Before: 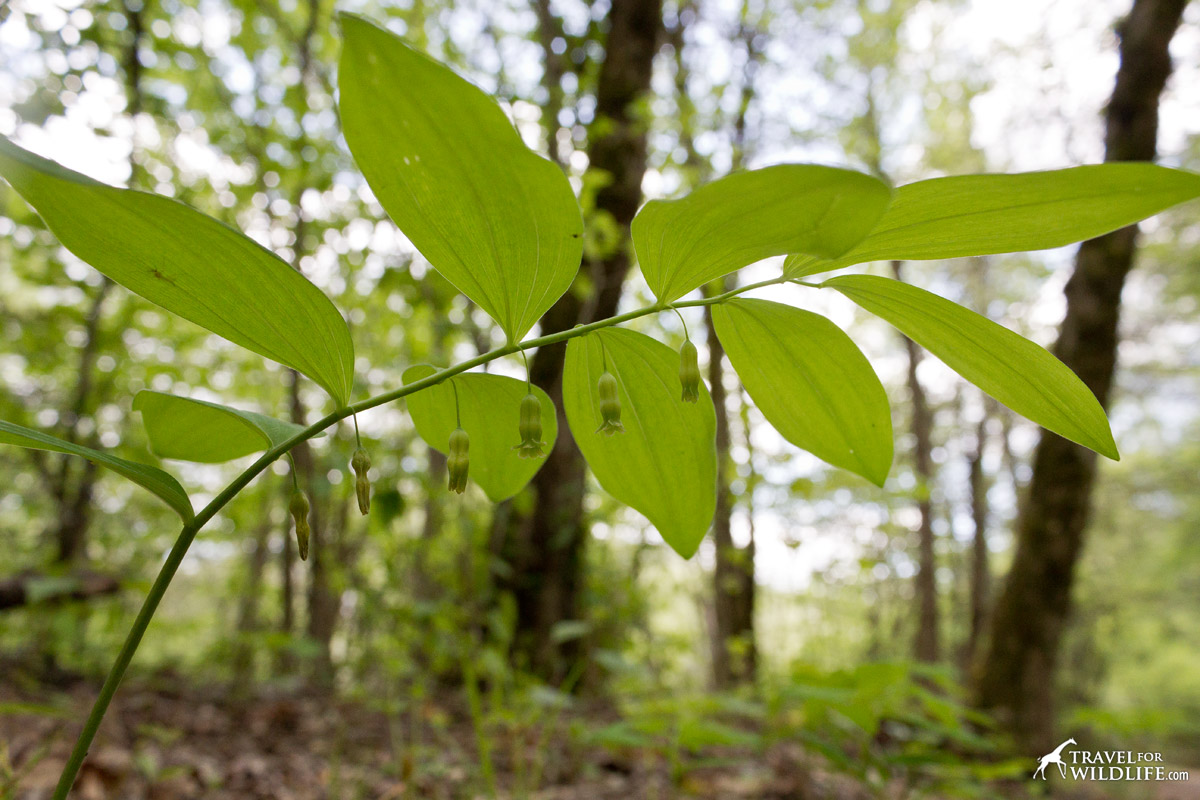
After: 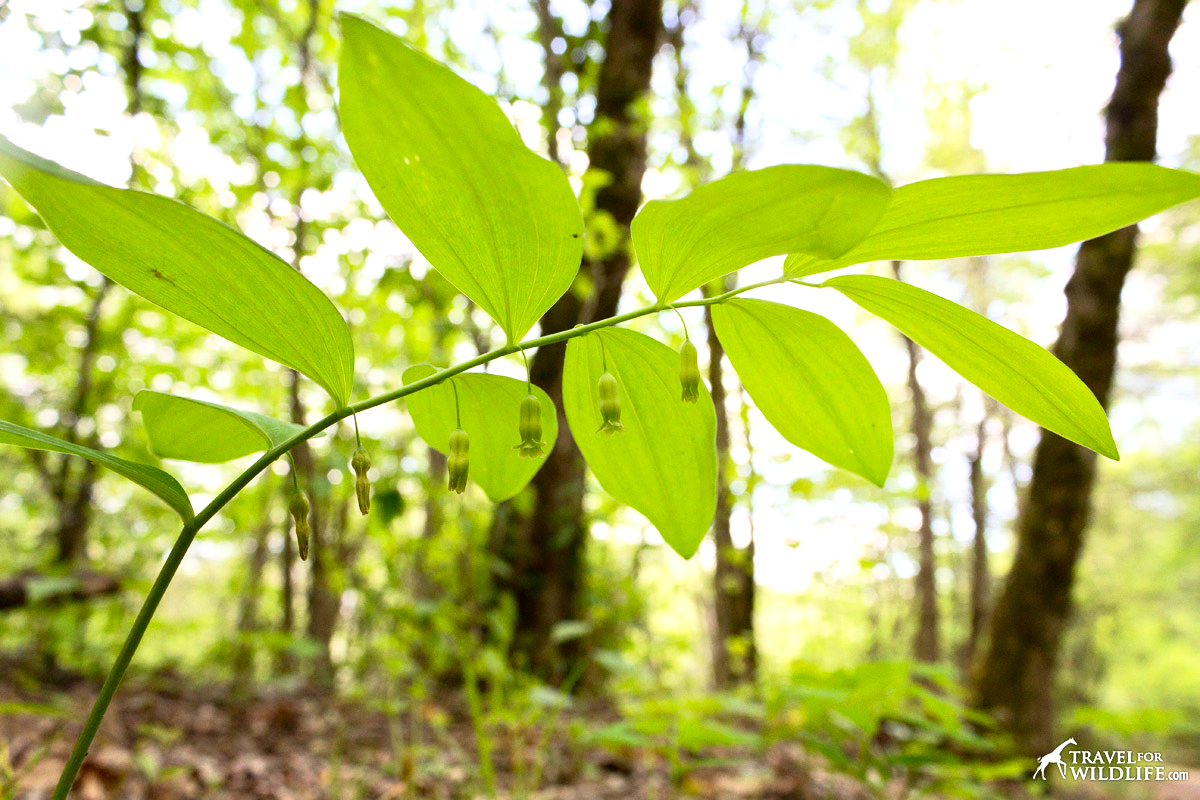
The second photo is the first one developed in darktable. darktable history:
contrast brightness saturation: contrast 0.231, brightness 0.108, saturation 0.288
exposure: exposure 0.61 EV, compensate exposure bias true, compensate highlight preservation false
